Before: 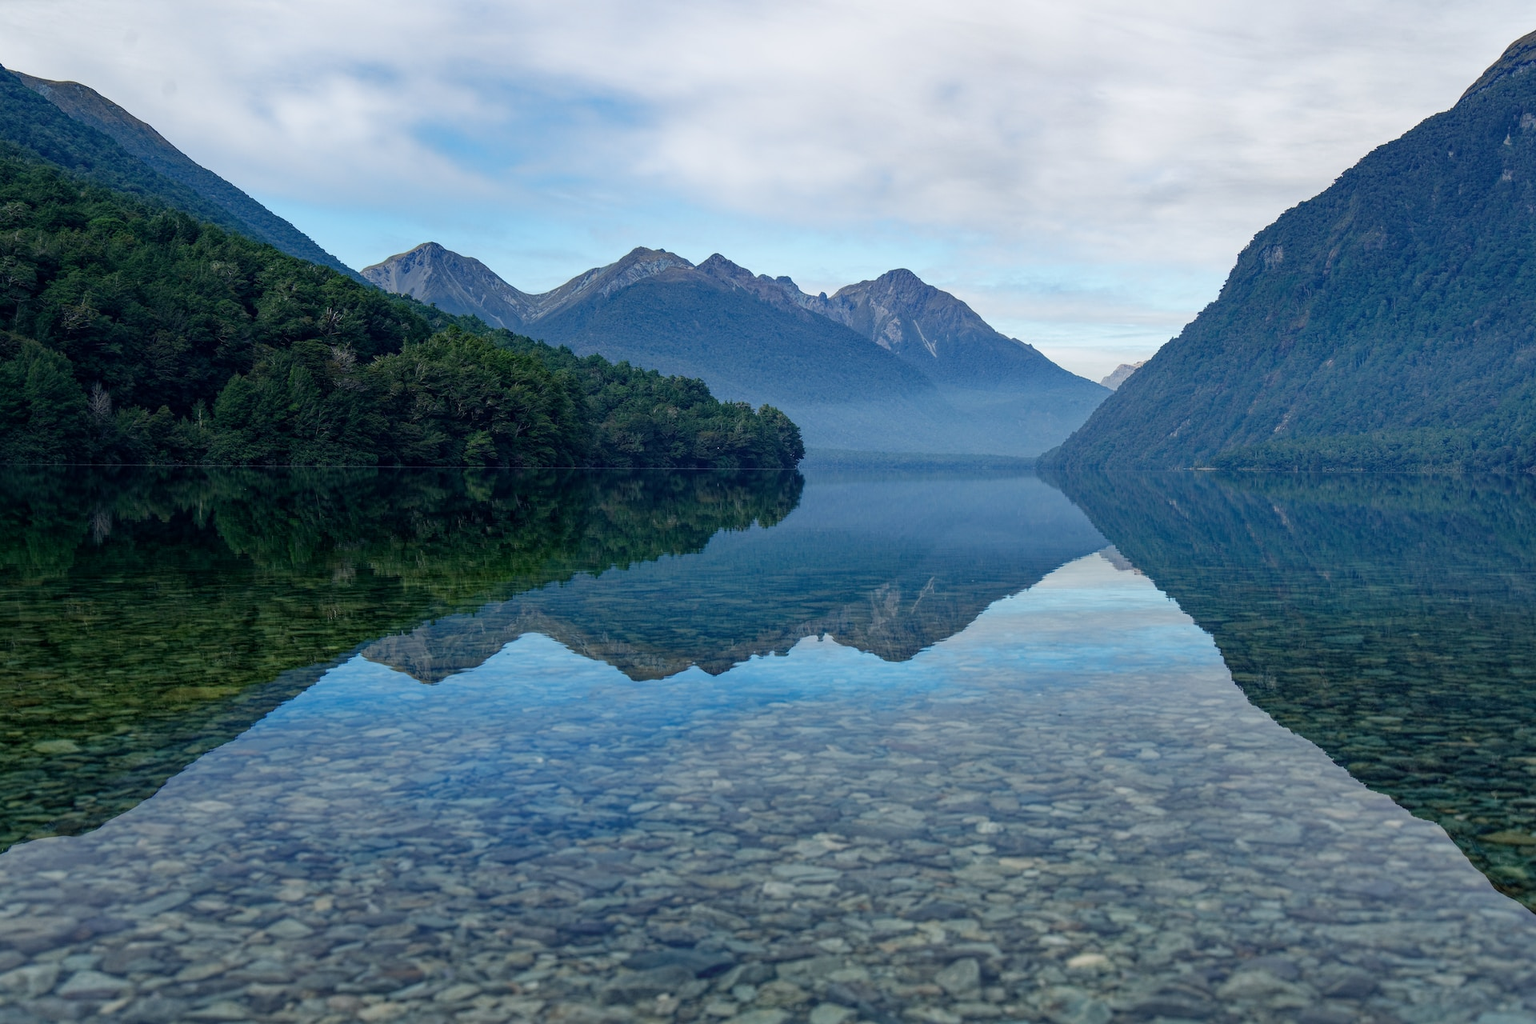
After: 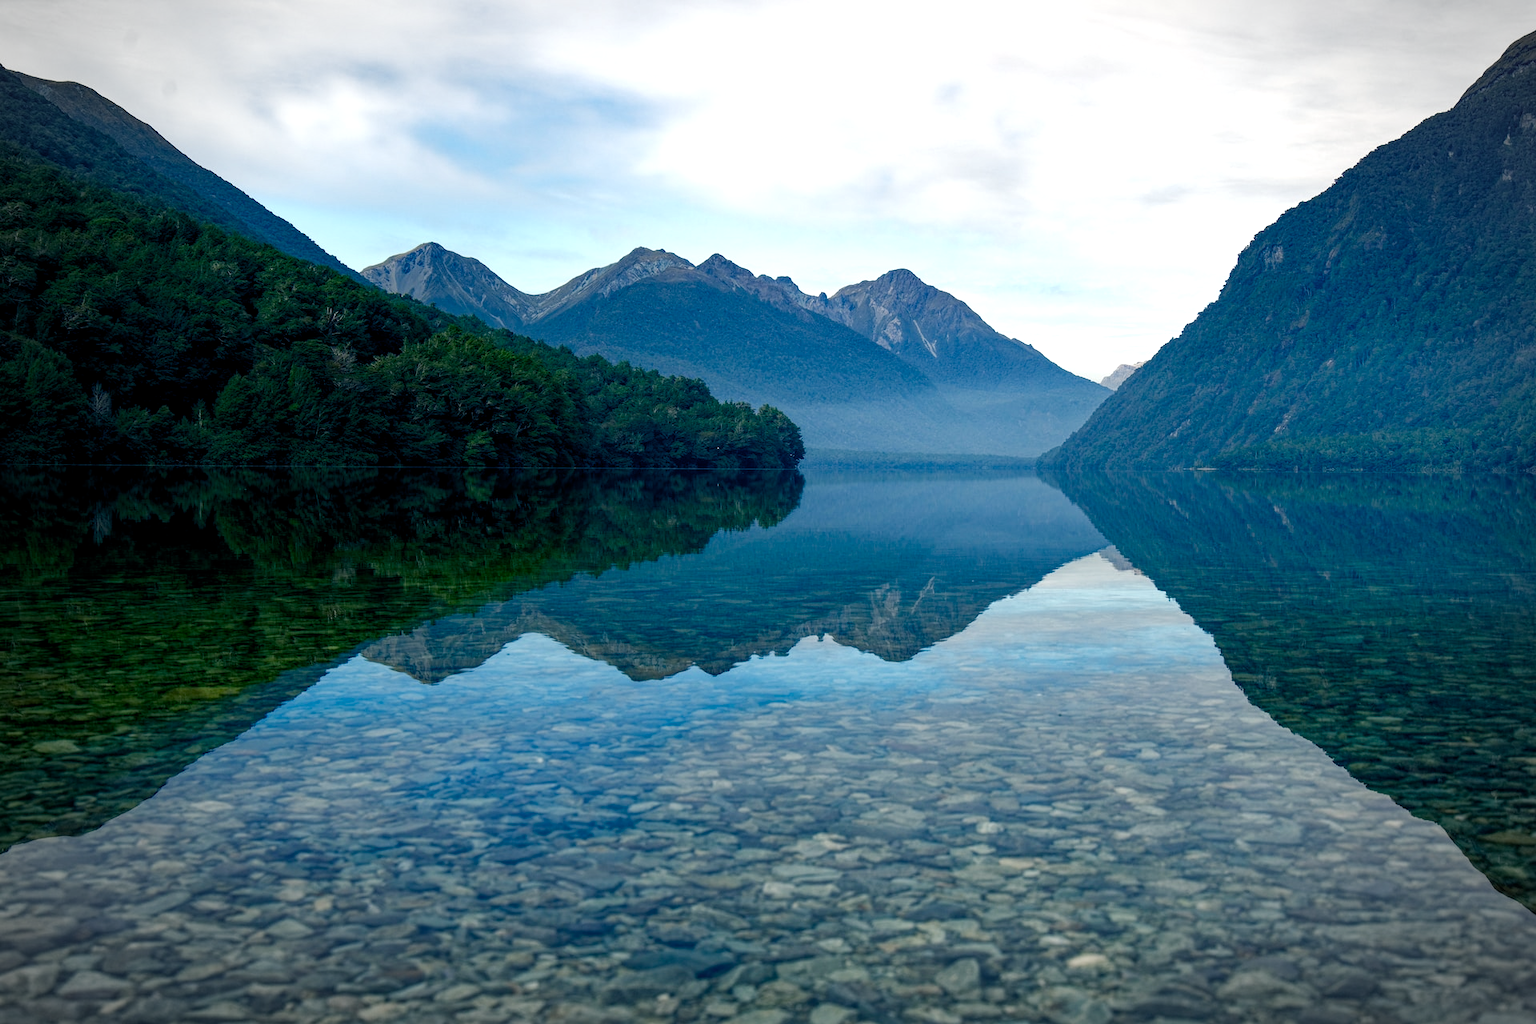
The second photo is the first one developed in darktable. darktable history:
color balance rgb: shadows lift › chroma 2.79%, shadows lift › hue 190.66°, power › hue 171.85°, highlights gain › chroma 2.16%, highlights gain › hue 75.26°, global offset › luminance -0.51%, perceptual saturation grading › highlights -33.8%, perceptual saturation grading › mid-tones 14.98%, perceptual saturation grading › shadows 48.43%, perceptual brilliance grading › highlights 15.68%, perceptual brilliance grading › mid-tones 6.62%, perceptual brilliance grading › shadows -14.98%, global vibrance 11.32%, contrast 5.05%
contrast equalizer: octaves 7, y [[0.6 ×6], [0.55 ×6], [0 ×6], [0 ×6], [0 ×6]], mix -0.36
contrast brightness saturation: saturation -0.04
vignetting: fall-off start 87%, automatic ratio true
